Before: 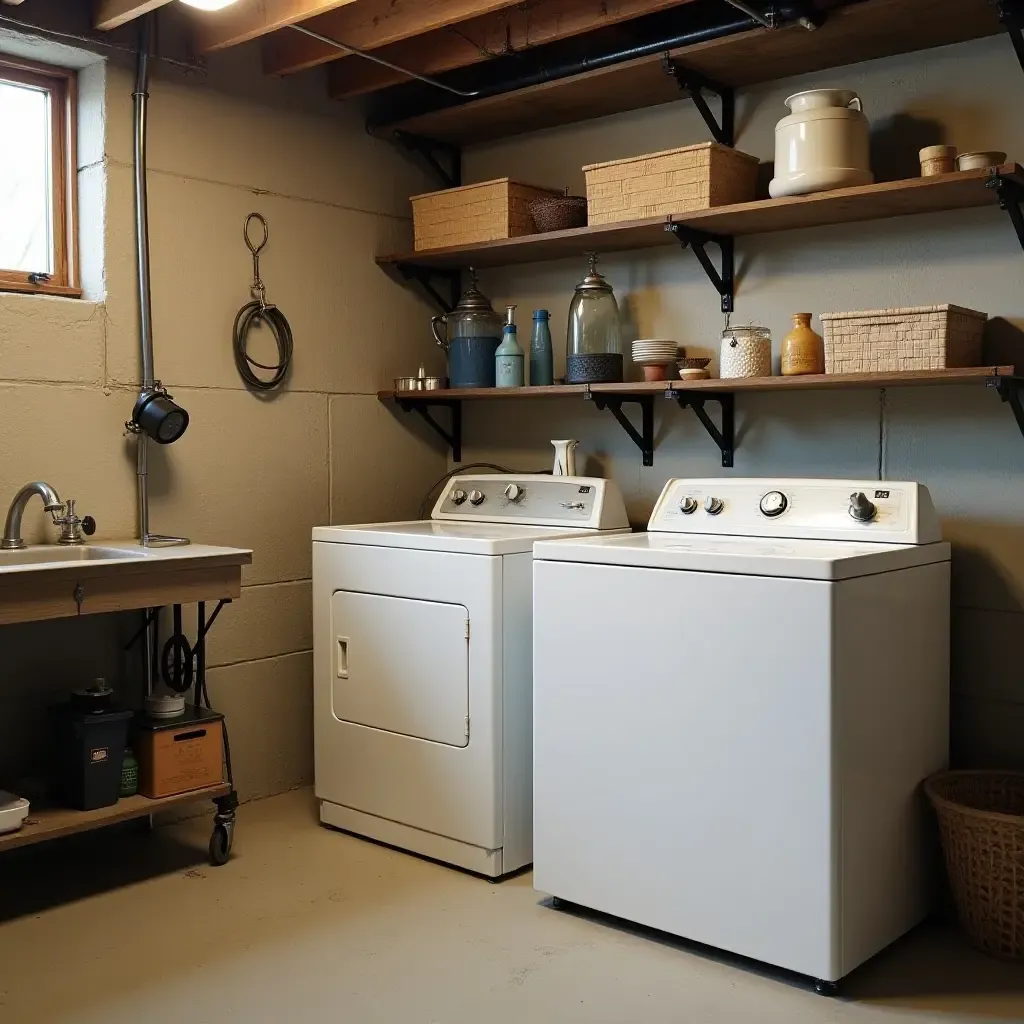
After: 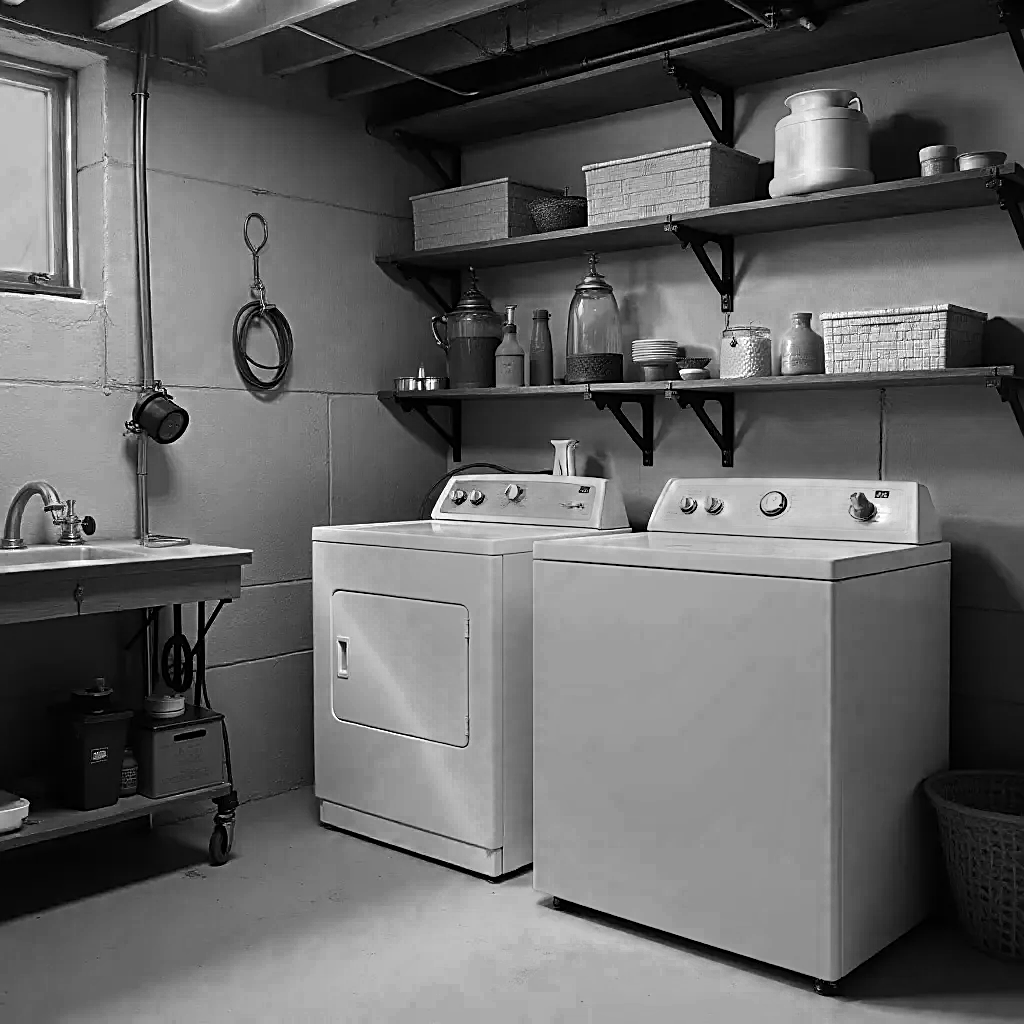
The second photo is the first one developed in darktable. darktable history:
tone equalizer: -8 EV -0.4 EV, -7 EV -0.392 EV, -6 EV -0.305 EV, -5 EV -0.216 EV, -3 EV 0.221 EV, -2 EV 0.357 EV, -1 EV 0.408 EV, +0 EV 0.408 EV
color zones: curves: ch0 [(0.002, 0.589) (0.107, 0.484) (0.146, 0.249) (0.217, 0.352) (0.309, 0.525) (0.39, 0.404) (0.455, 0.169) (0.597, 0.055) (0.724, 0.212) (0.775, 0.691) (0.869, 0.571) (1, 0.587)]; ch1 [(0, 0) (0.143, 0) (0.286, 0) (0.429, 0) (0.571, 0) (0.714, 0) (0.857, 0)]
sharpen: on, module defaults
color correction: highlights a* -10.48, highlights b* -18.98
exposure: exposure 0.153 EV, compensate highlight preservation false
color balance rgb: perceptual saturation grading › global saturation 29.755%, global vibrance 20%
